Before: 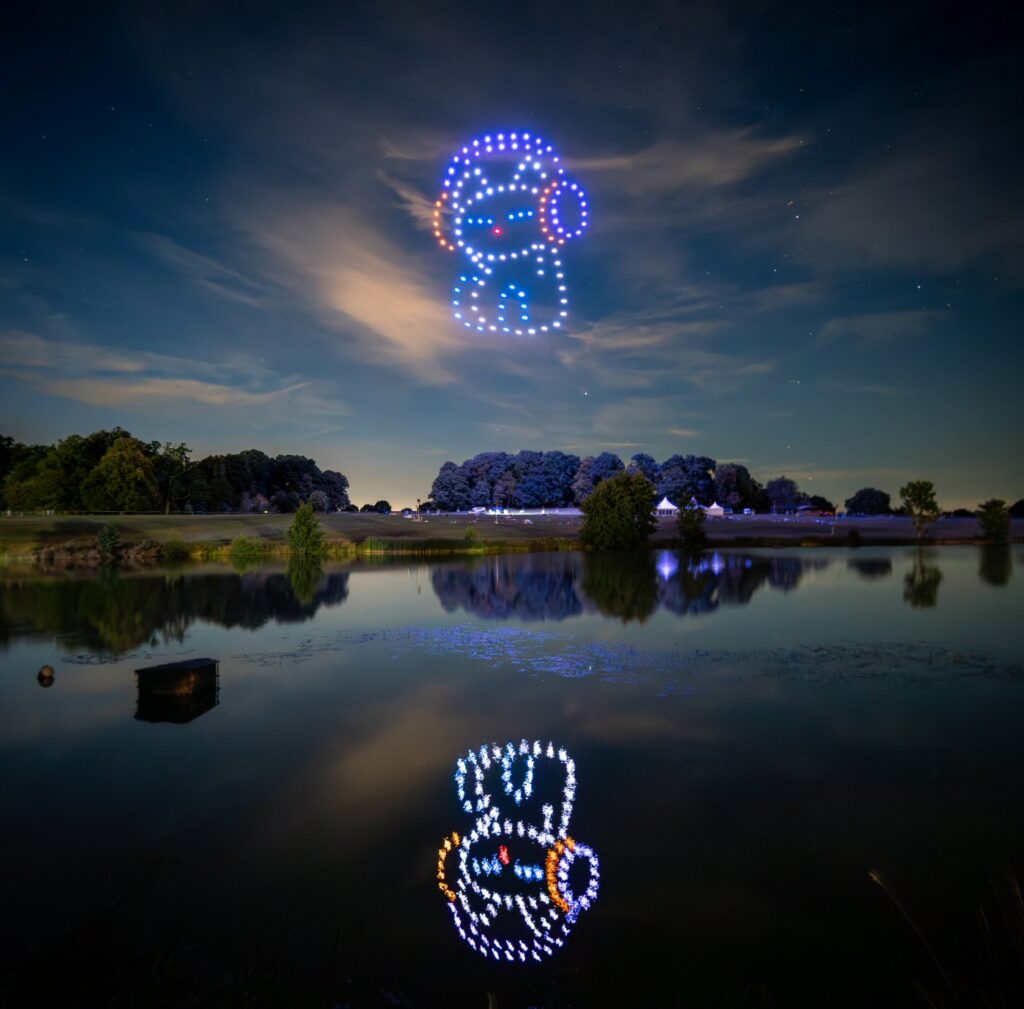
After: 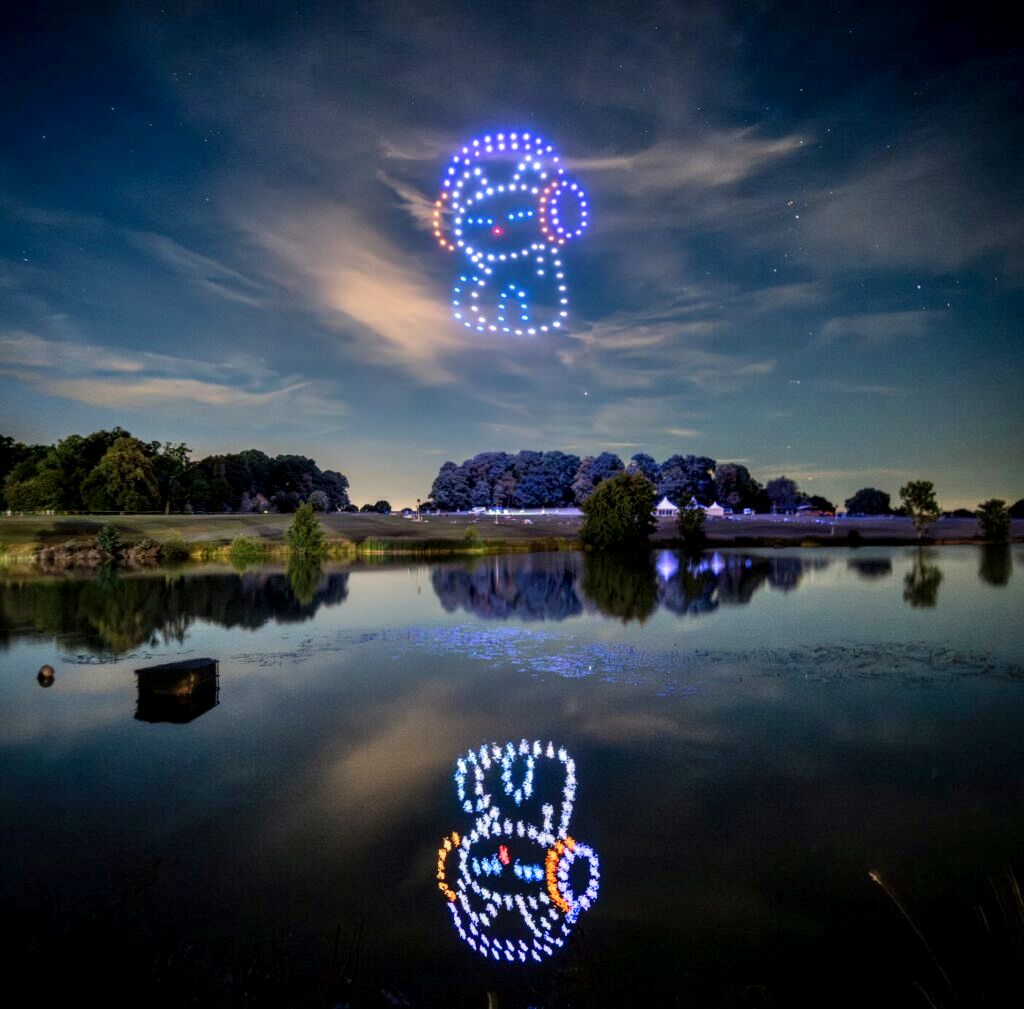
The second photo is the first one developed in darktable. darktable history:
local contrast: detail 130%
shadows and highlights: soften with gaussian
